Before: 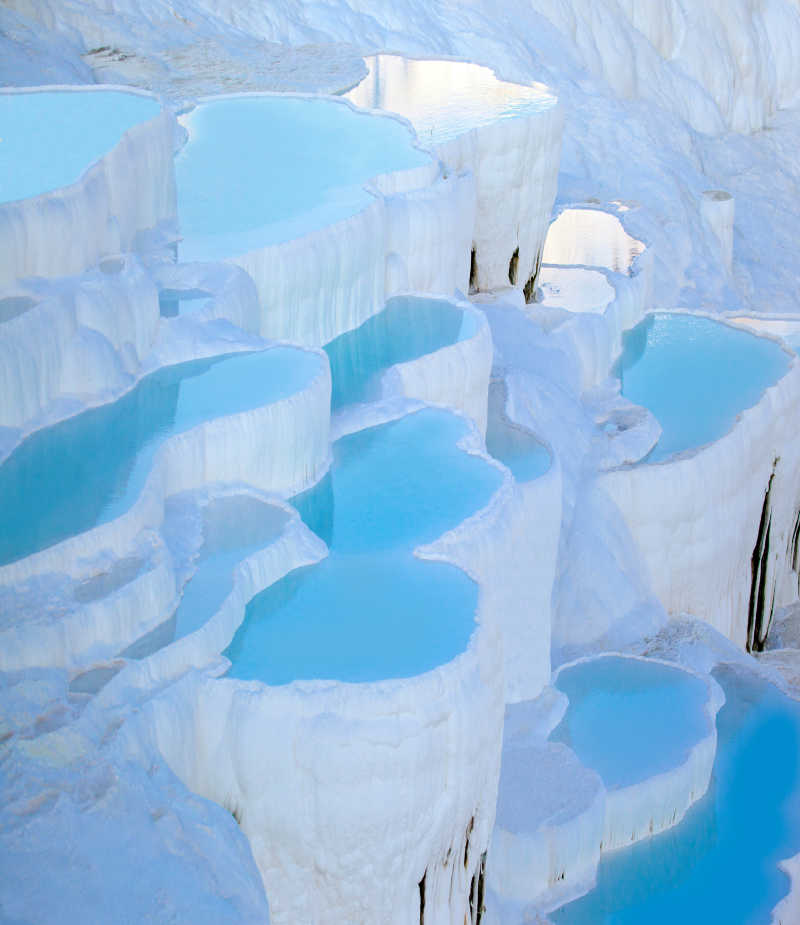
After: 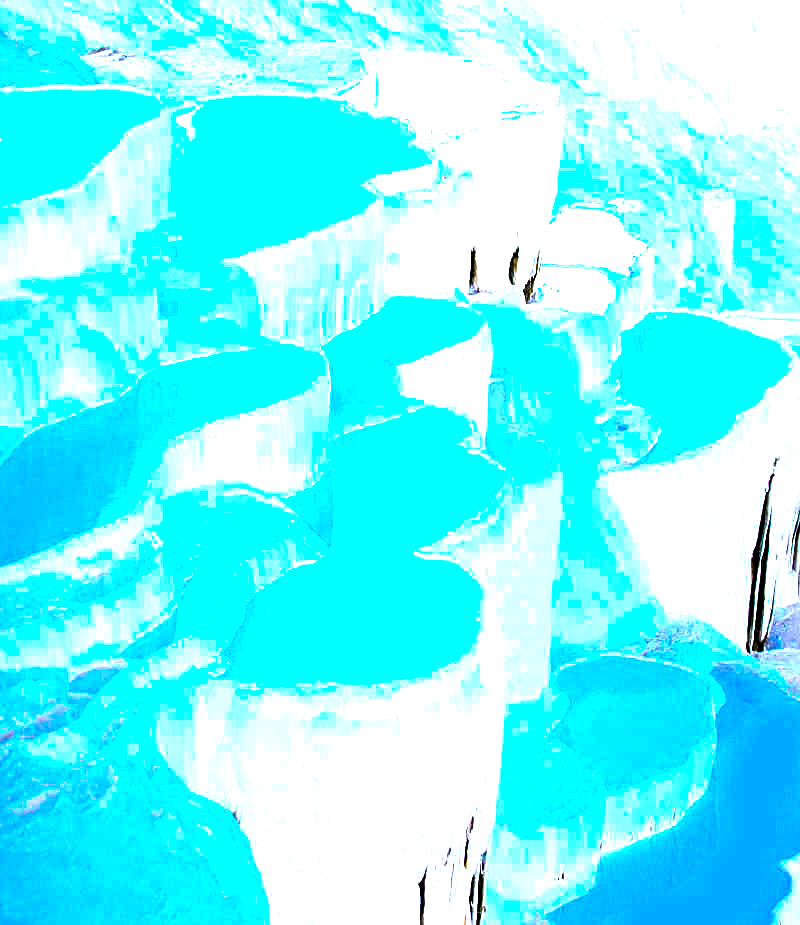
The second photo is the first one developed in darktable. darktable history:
white balance: red 1.004, blue 1.096
color balance rgb: linear chroma grading › shadows -30%, linear chroma grading › global chroma 35%, perceptual saturation grading › global saturation 75%, perceptual saturation grading › shadows -30%, perceptual brilliance grading › highlights 75%, perceptual brilliance grading › shadows -30%, global vibrance 35%
sharpen: on, module defaults
